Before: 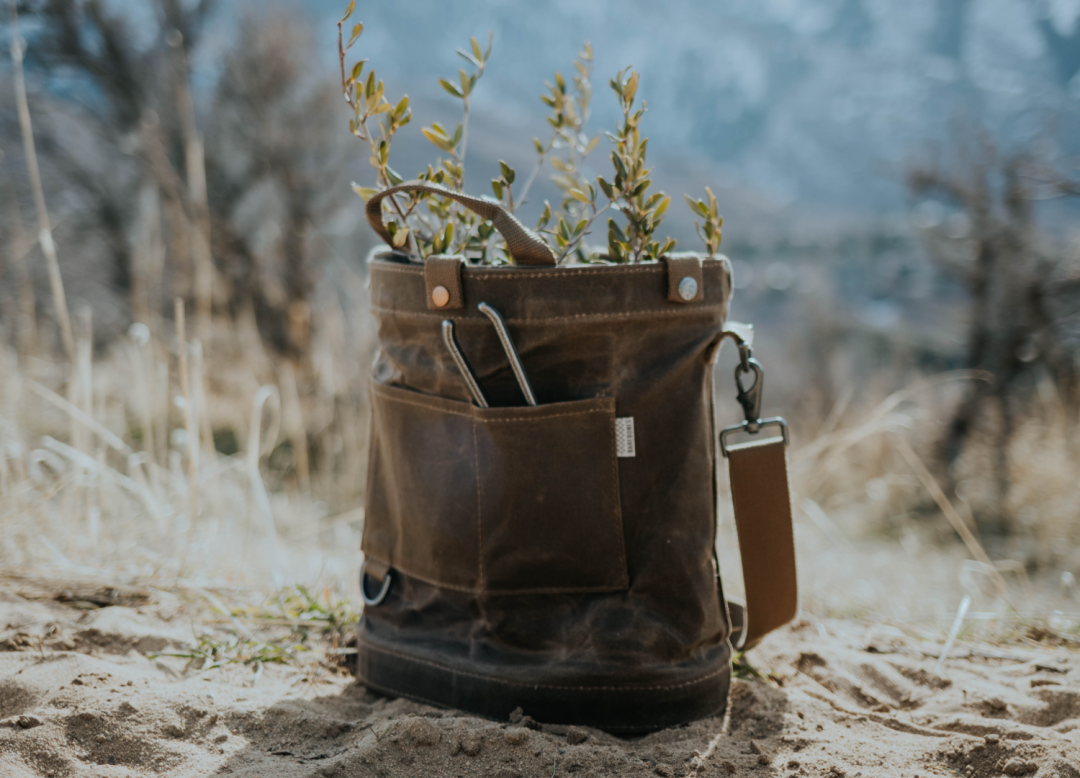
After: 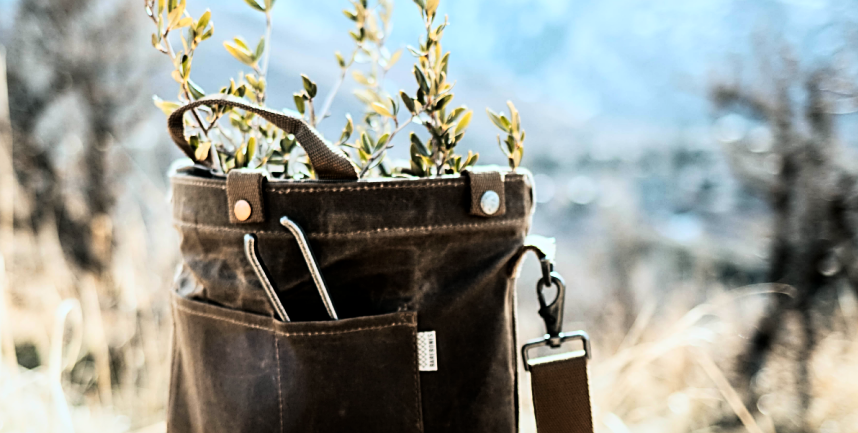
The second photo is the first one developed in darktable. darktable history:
local contrast: highlights 100%, shadows 100%, detail 120%, midtone range 0.2
rgb curve: curves: ch0 [(0, 0) (0.21, 0.15) (0.24, 0.21) (0.5, 0.75) (0.75, 0.96) (0.89, 0.99) (1, 1)]; ch1 [(0, 0.02) (0.21, 0.13) (0.25, 0.2) (0.5, 0.67) (0.75, 0.9) (0.89, 0.97) (1, 1)]; ch2 [(0, 0.02) (0.21, 0.13) (0.25, 0.2) (0.5, 0.67) (0.75, 0.9) (0.89, 0.97) (1, 1)], compensate middle gray true
crop: left 18.38%, top 11.092%, right 2.134%, bottom 33.217%
sharpen: on, module defaults
color correction: highlights a* -0.137, highlights b* 0.137
